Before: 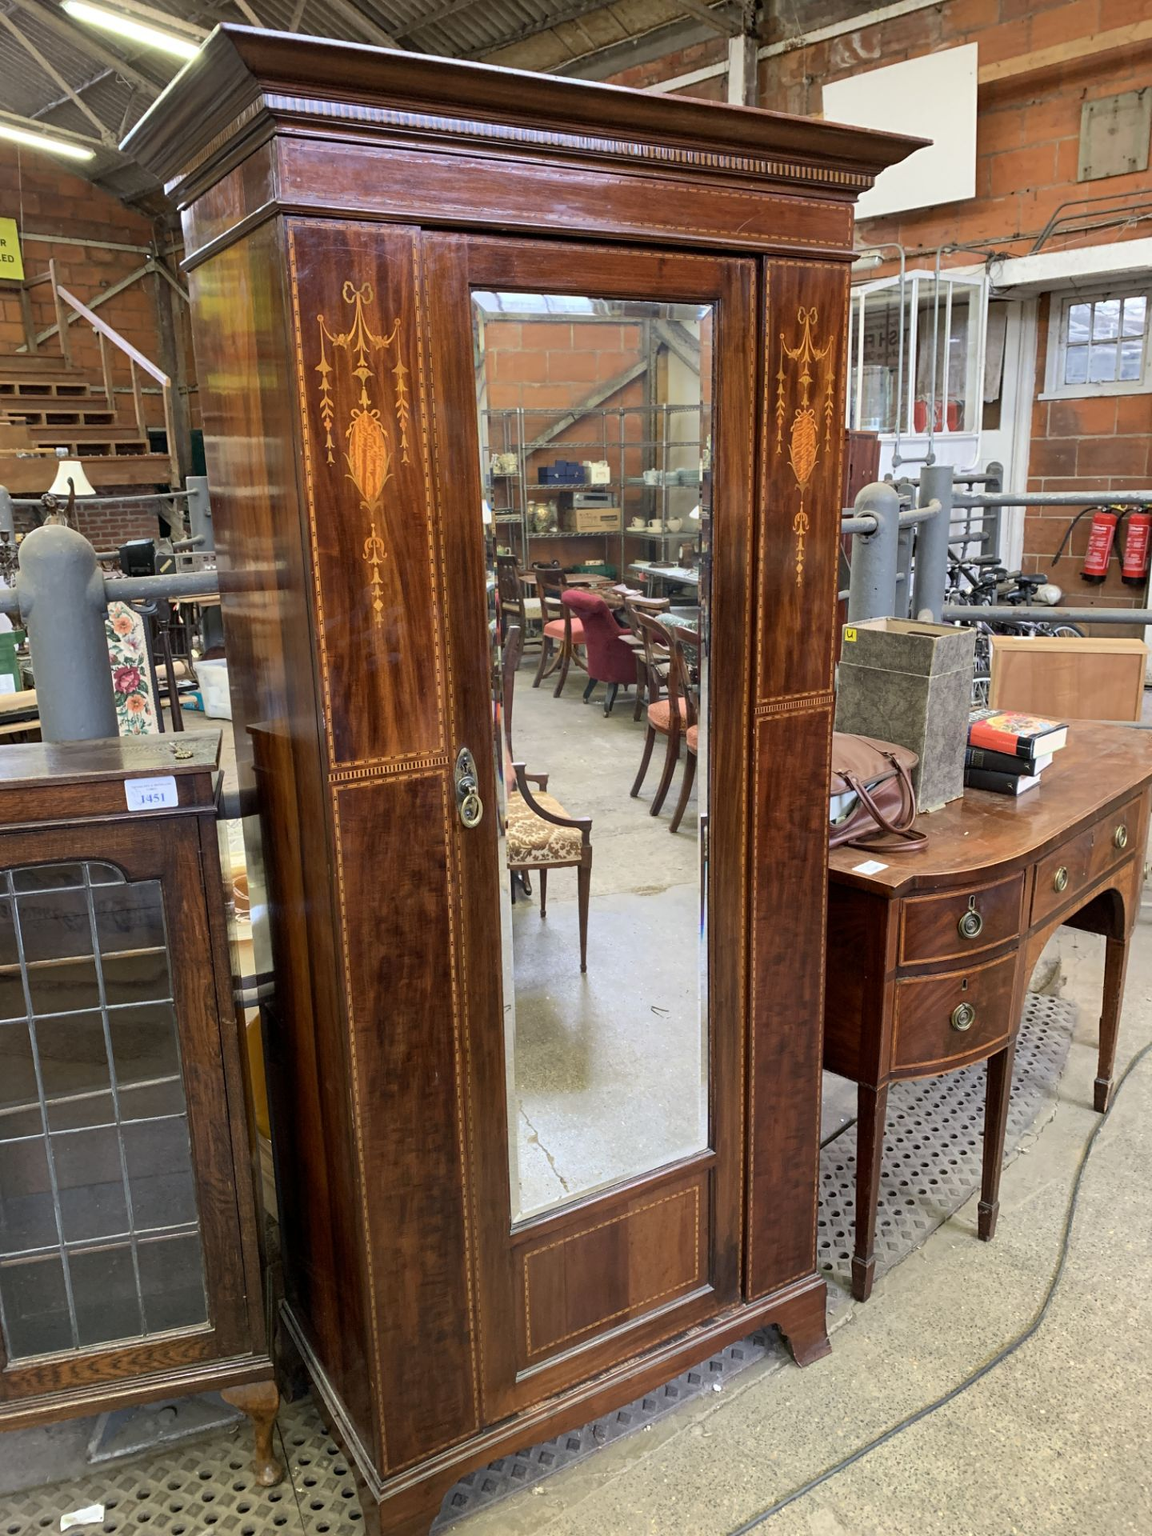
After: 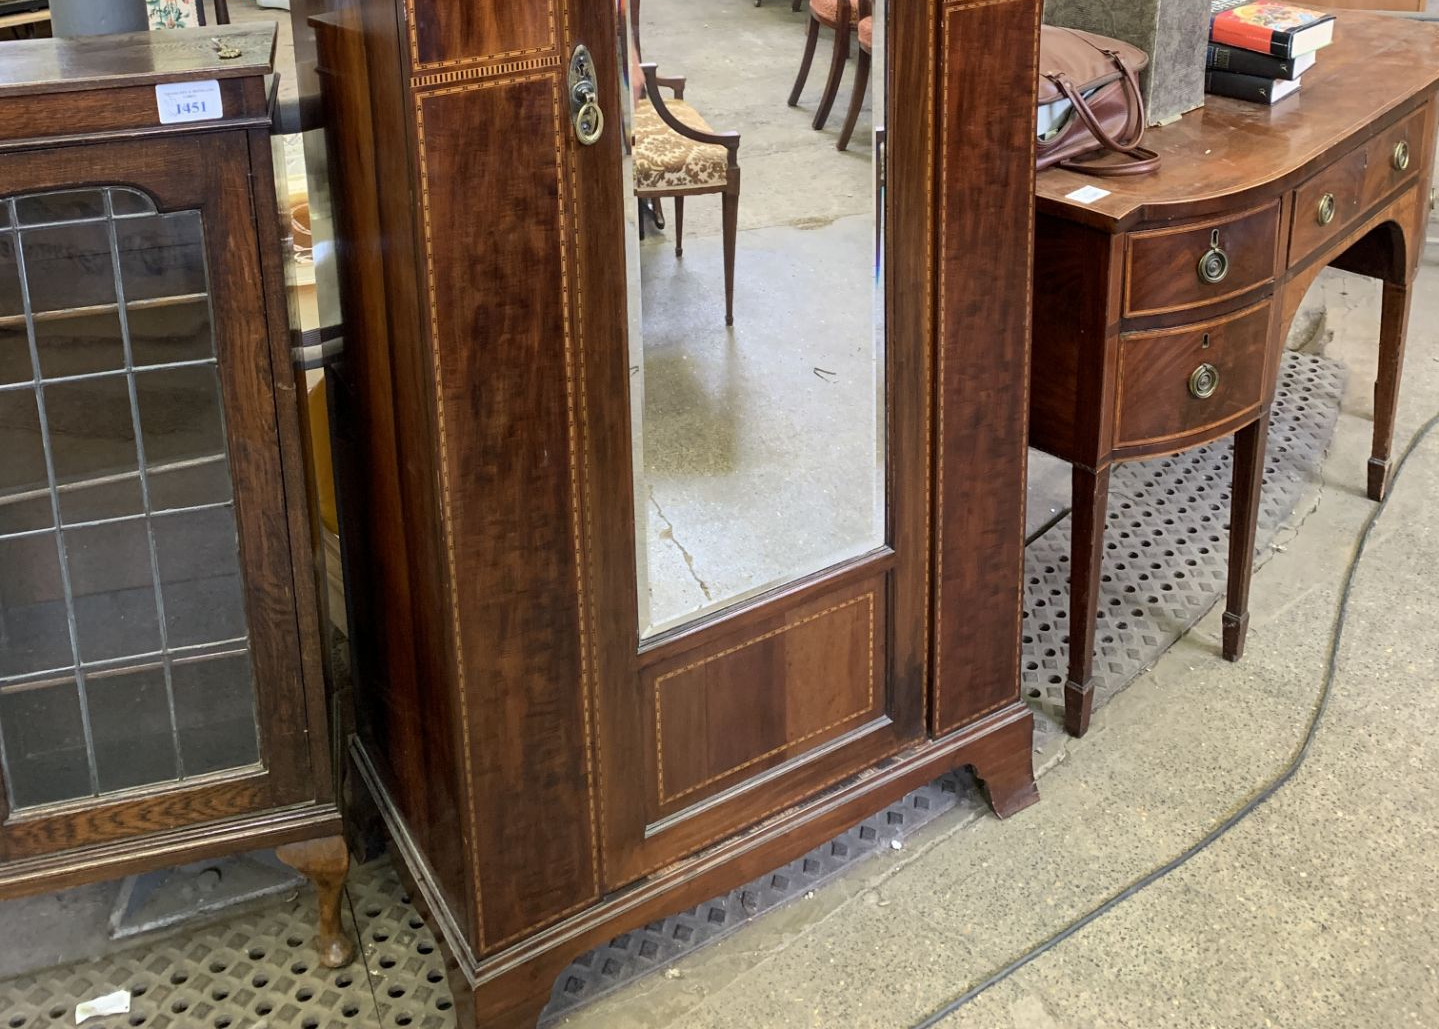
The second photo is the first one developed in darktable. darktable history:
crop and rotate: top 46.381%, right 0.067%
